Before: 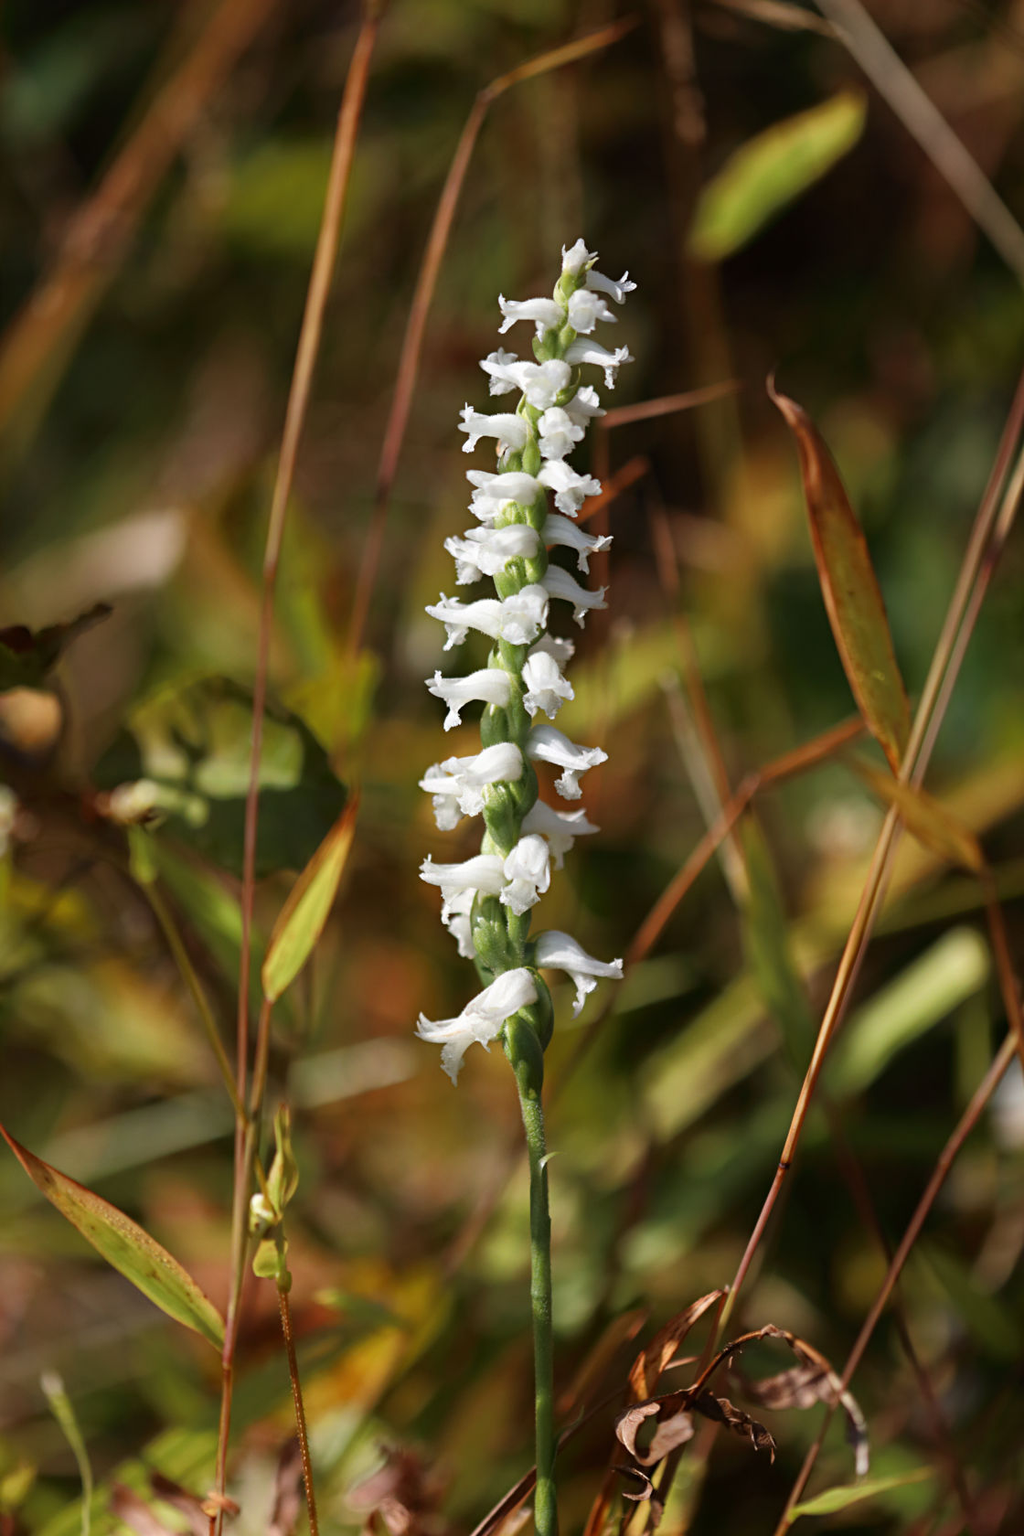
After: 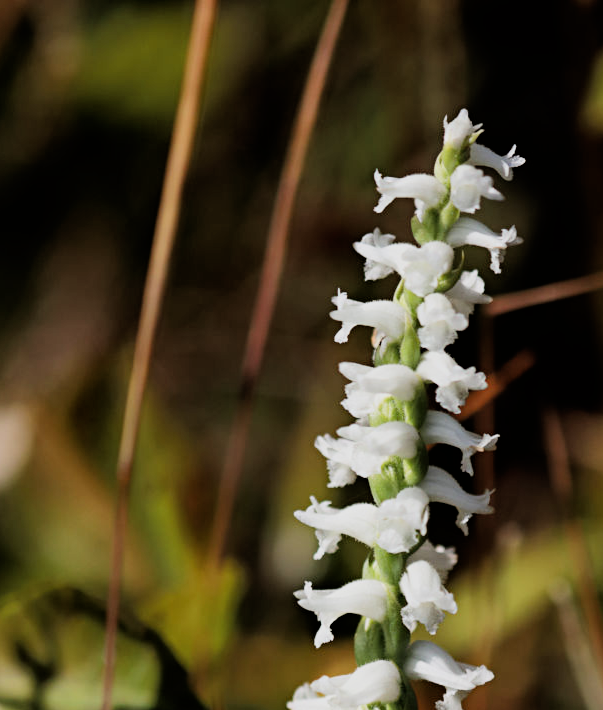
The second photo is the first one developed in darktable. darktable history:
crop: left 15.306%, top 9.065%, right 30.789%, bottom 48.638%
filmic rgb: black relative exposure -5 EV, hardness 2.88, contrast 1.3, highlights saturation mix -30%
